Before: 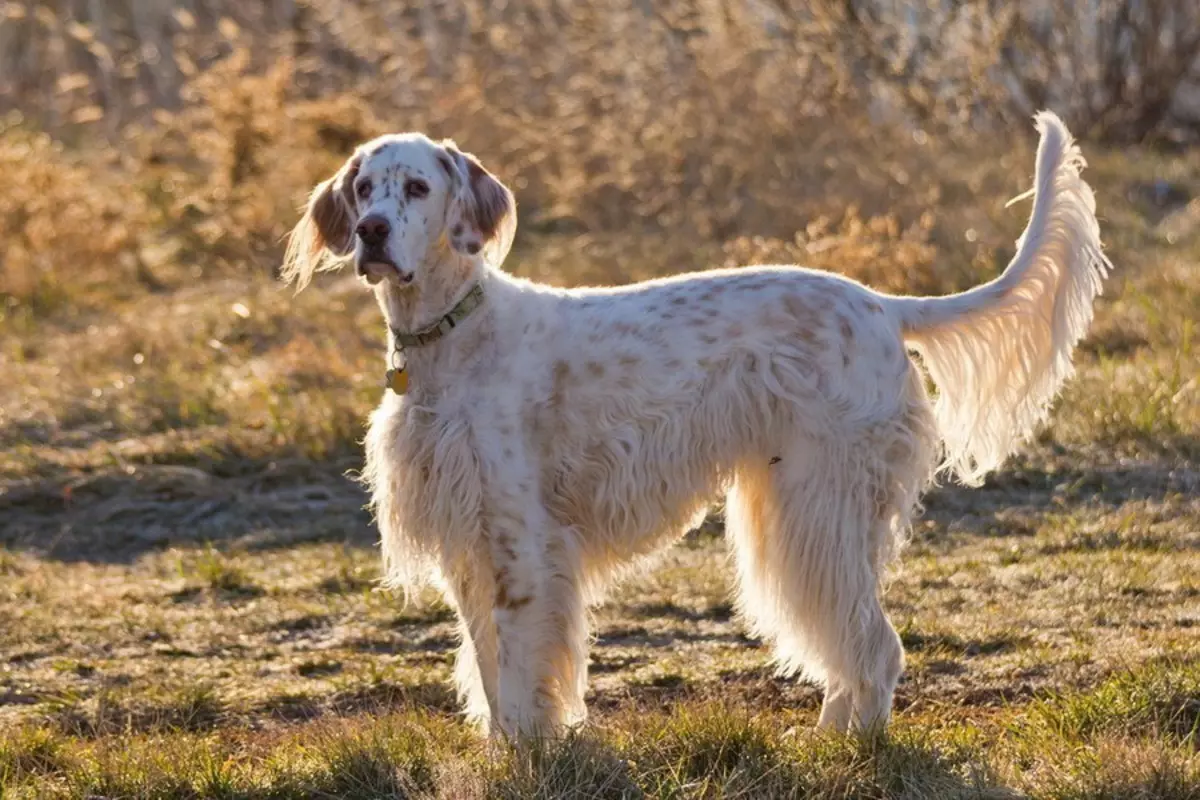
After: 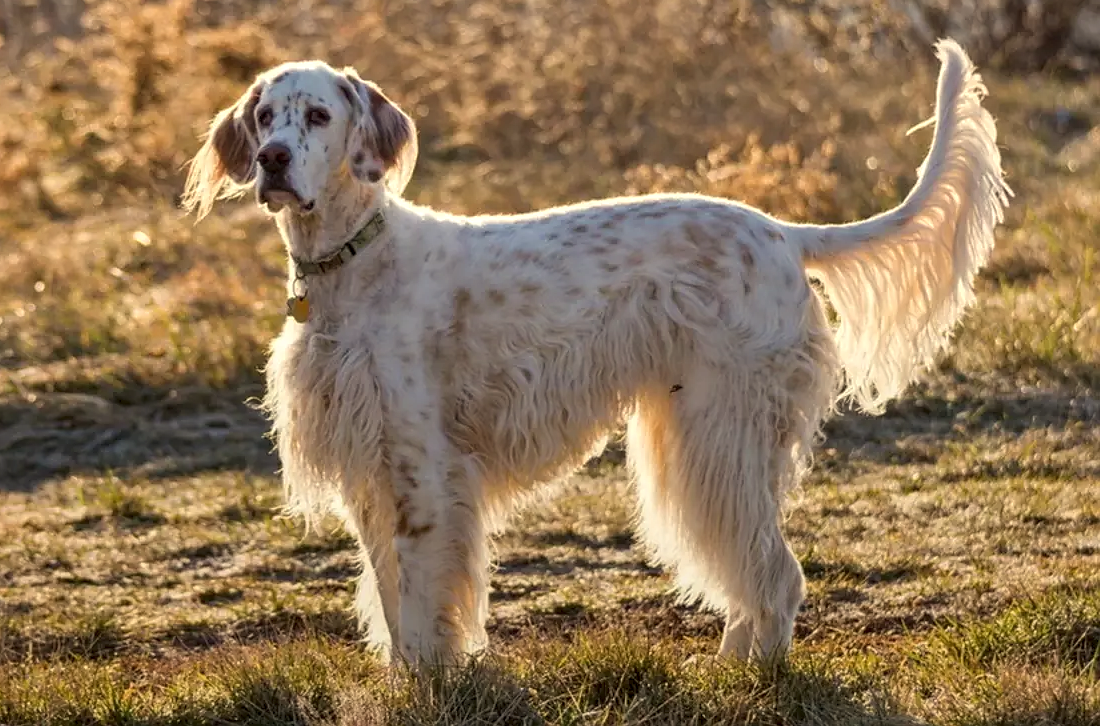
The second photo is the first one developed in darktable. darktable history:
sharpen: radius 1.559, amount 0.373, threshold 1.271
local contrast: detail 130%
graduated density: rotation -180°, offset 27.42
crop and rotate: left 8.262%, top 9.226%
white balance: red 1.029, blue 0.92
